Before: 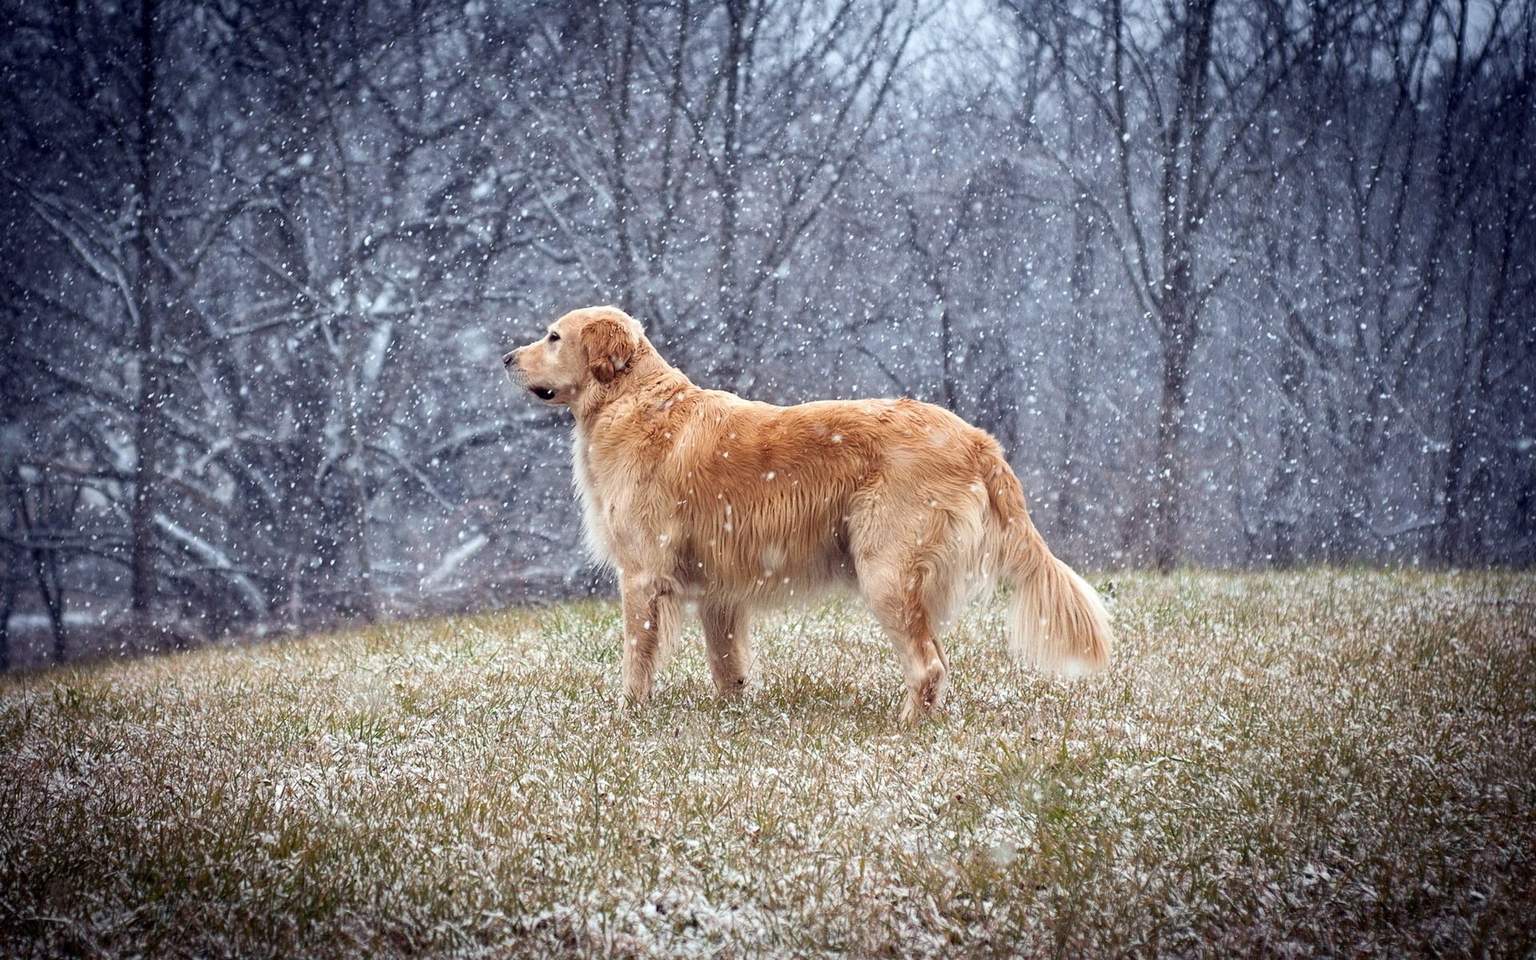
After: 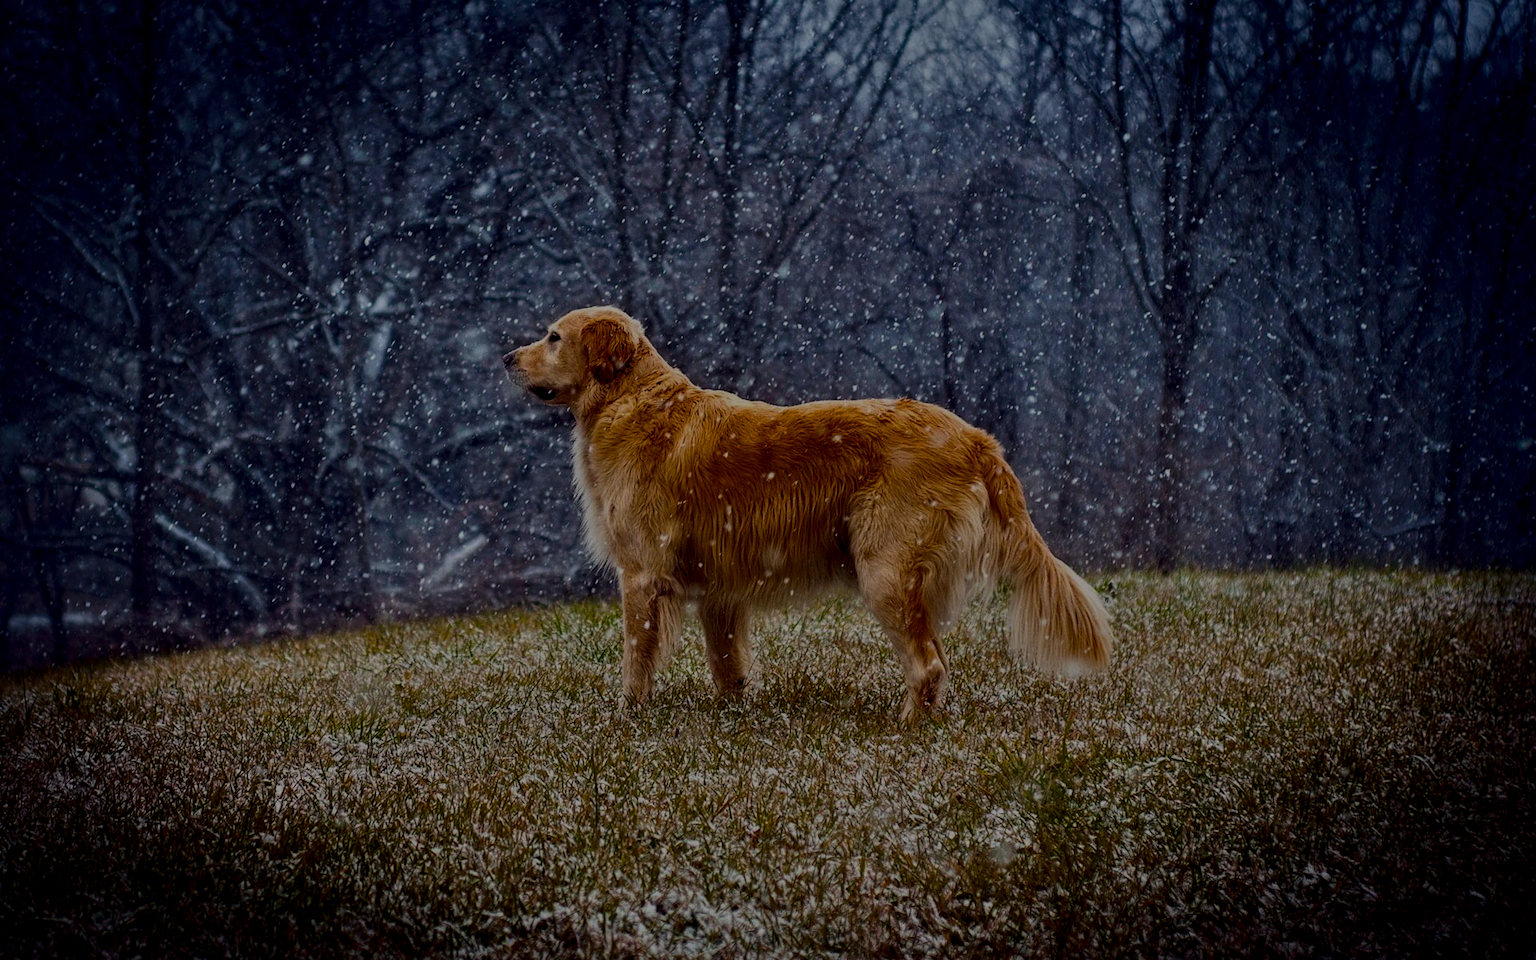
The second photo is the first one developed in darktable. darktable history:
color correction: highlights a* 5.59, highlights b* 5.24, saturation 0.68
tone equalizer: -8 EV -2 EV, -7 EV -2 EV, -6 EV -2 EV, -5 EV -2 EV, -4 EV -2 EV, -3 EV -2 EV, -2 EV -2 EV, -1 EV -1.63 EV, +0 EV -2 EV
color balance rgb: linear chroma grading › global chroma 42%, perceptual saturation grading › global saturation 42%, global vibrance 33%
local contrast: on, module defaults
rgb curve: curves: ch0 [(0, 0) (0.136, 0.078) (0.262, 0.245) (0.414, 0.42) (1, 1)], compensate middle gray true, preserve colors basic power
exposure: black level correction -0.028, compensate highlight preservation false
contrast brightness saturation: contrast 0.22, brightness -0.19, saturation 0.24
